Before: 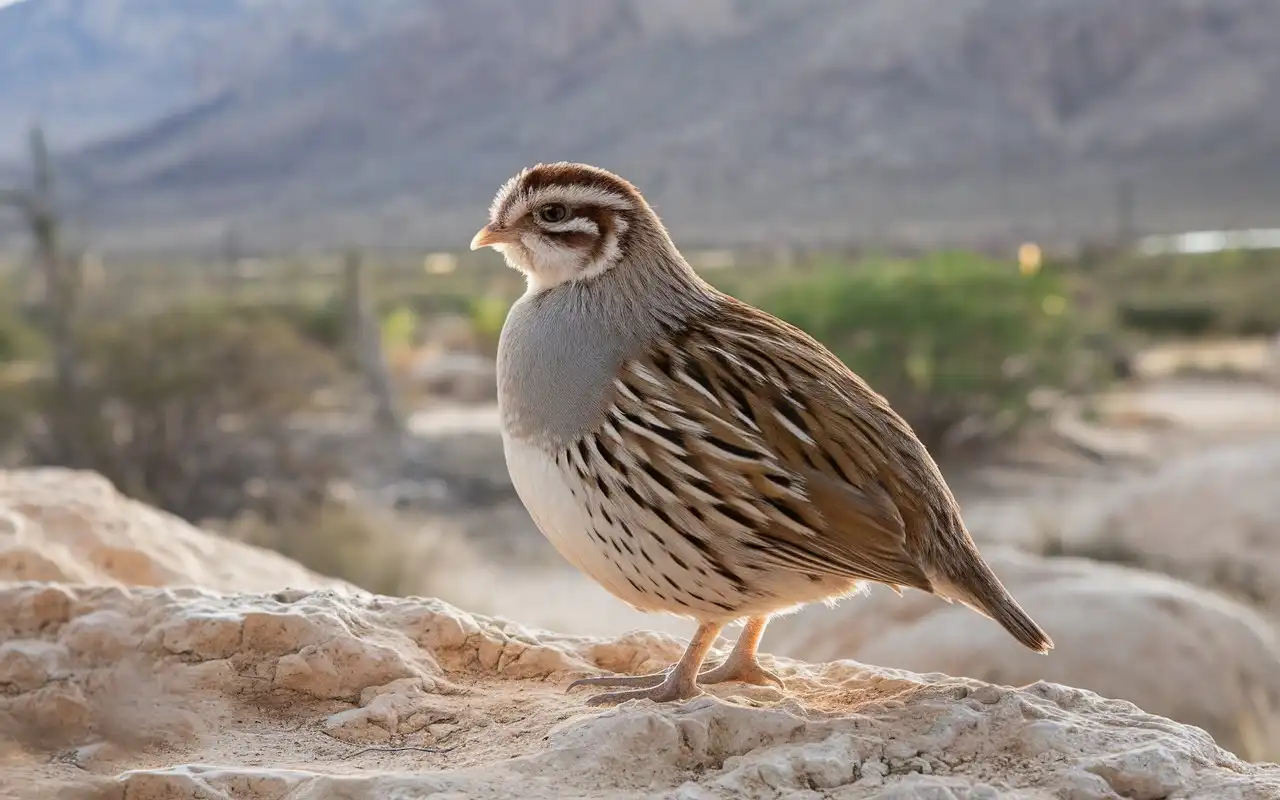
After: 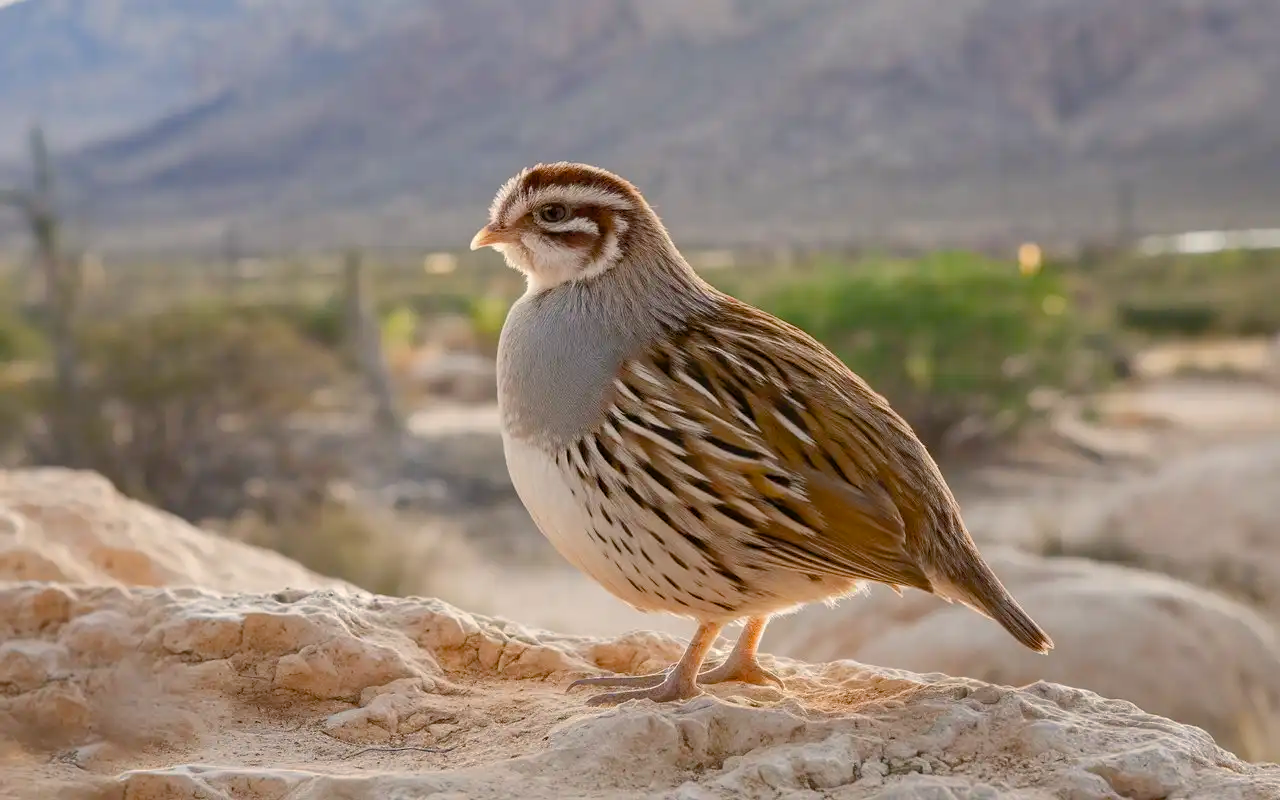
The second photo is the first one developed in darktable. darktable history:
color balance rgb: highlights gain › chroma 2.045%, highlights gain › hue 66.21°, perceptual saturation grading › global saturation 20%, perceptual saturation grading › highlights -24.733%, perceptual saturation grading › shadows 50.049%
shadows and highlights: on, module defaults
